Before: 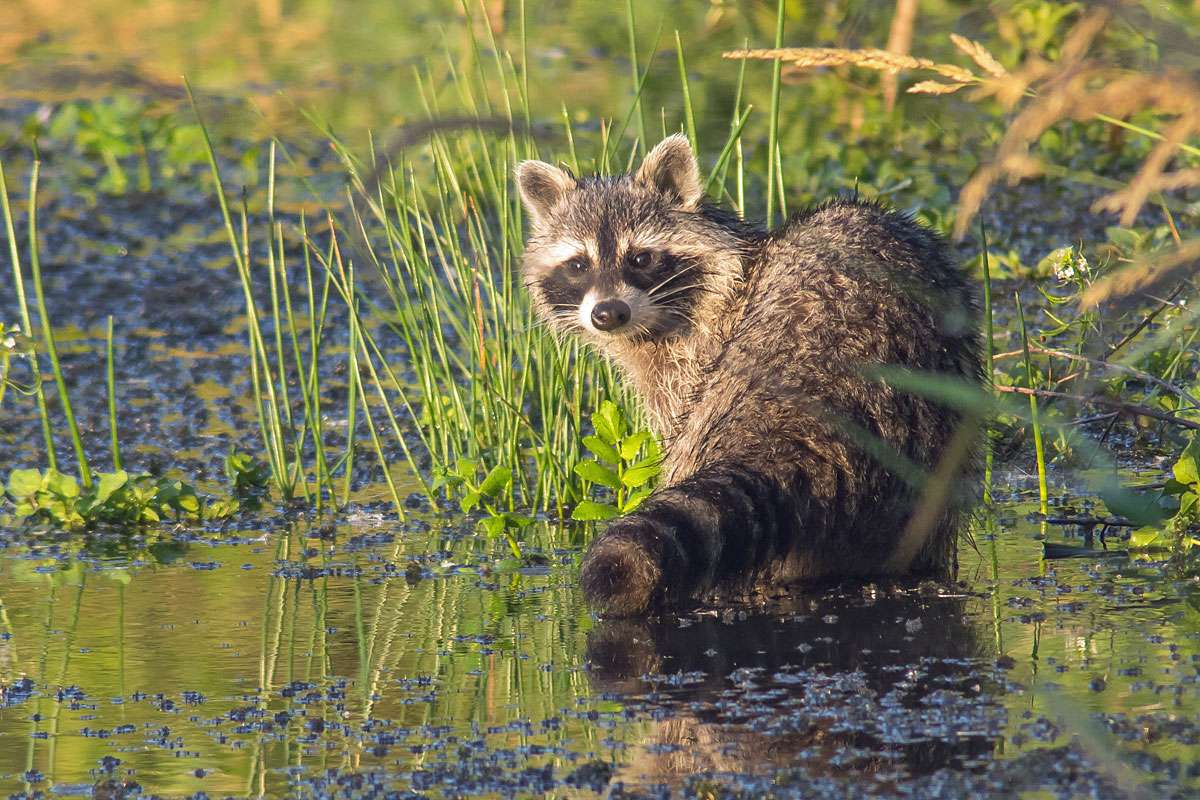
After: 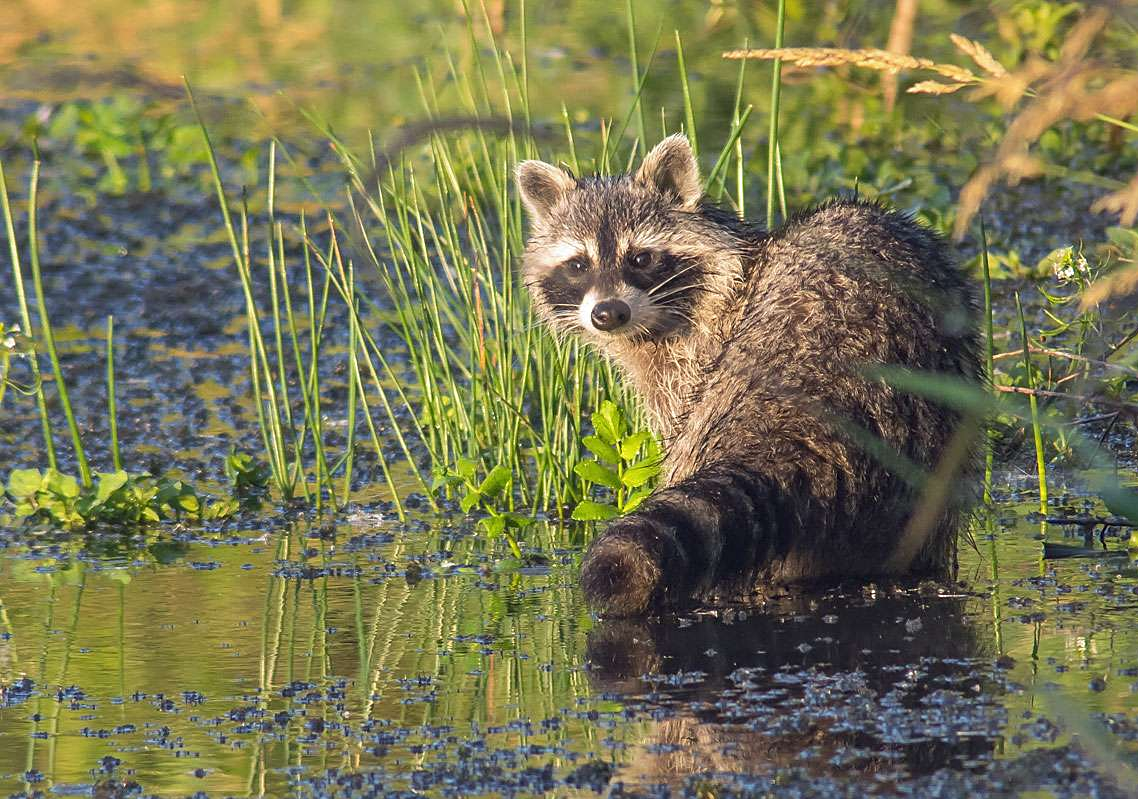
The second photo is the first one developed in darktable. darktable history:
crop and rotate: right 5.167%
sharpen: amount 0.2
